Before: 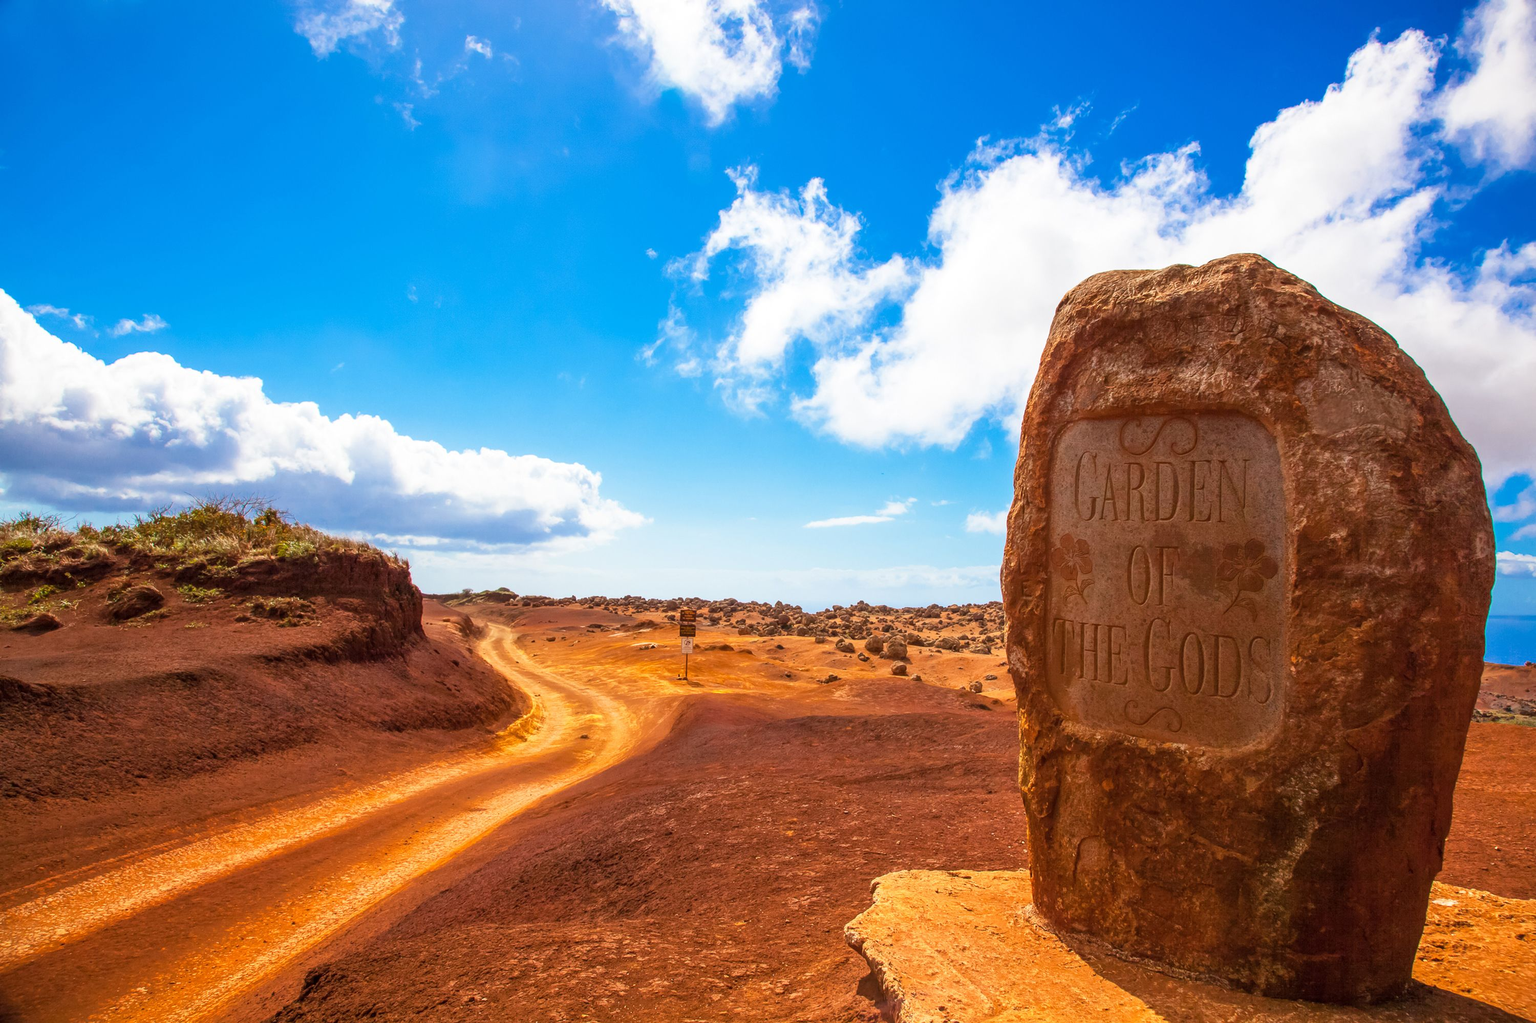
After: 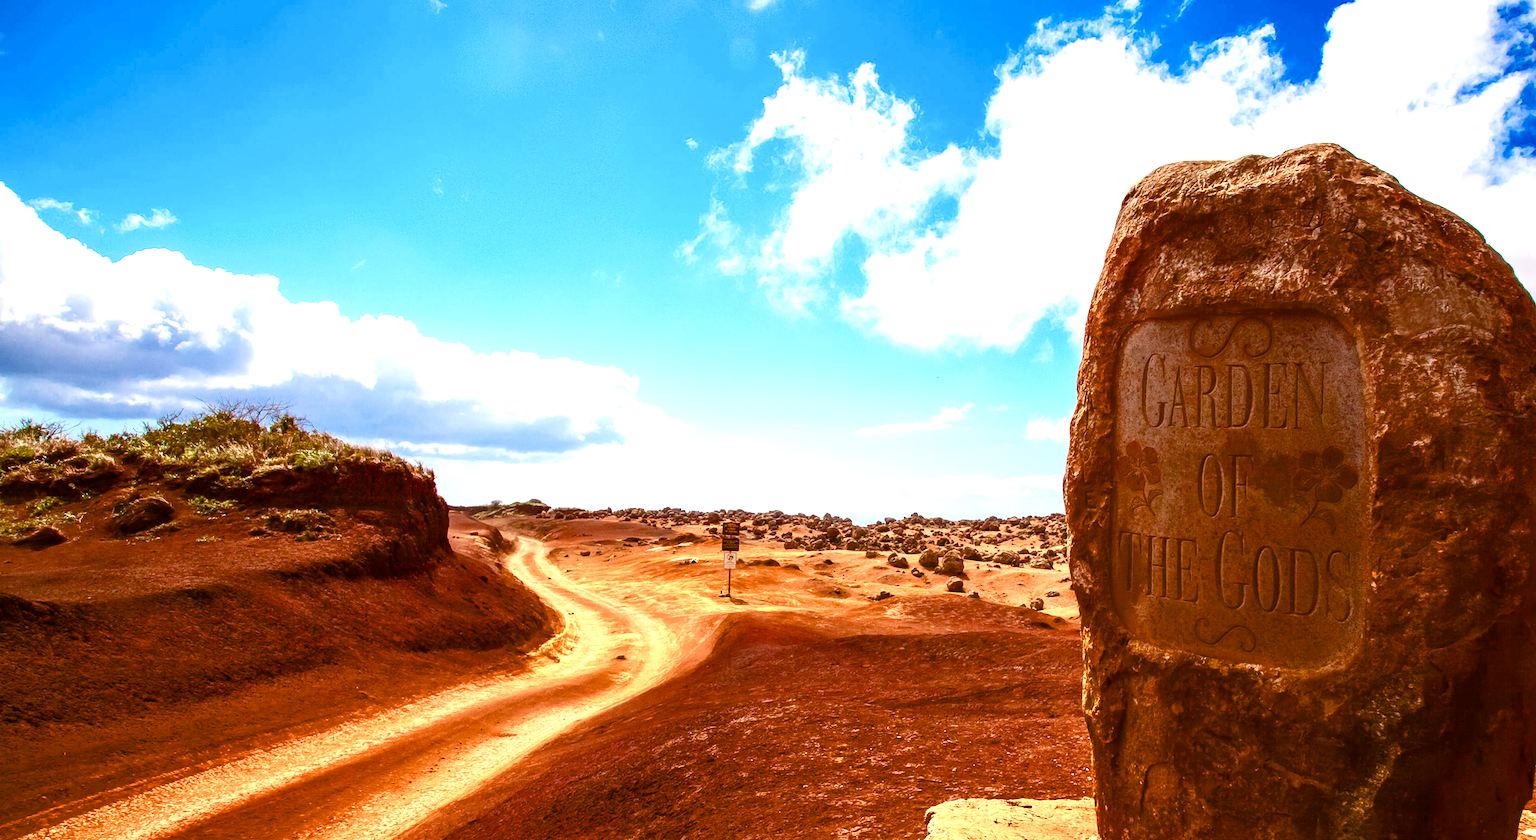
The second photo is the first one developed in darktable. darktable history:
crop and rotate: angle 0.045°, top 11.592%, right 5.766%, bottom 11.056%
color balance rgb: perceptual saturation grading › global saturation 20%, perceptual saturation grading › highlights -50.342%, perceptual saturation grading › shadows 31.103%, perceptual brilliance grading › global brilliance 12.073%, perceptual brilliance grading › highlights 15.034%, saturation formula JzAzBz (2021)
